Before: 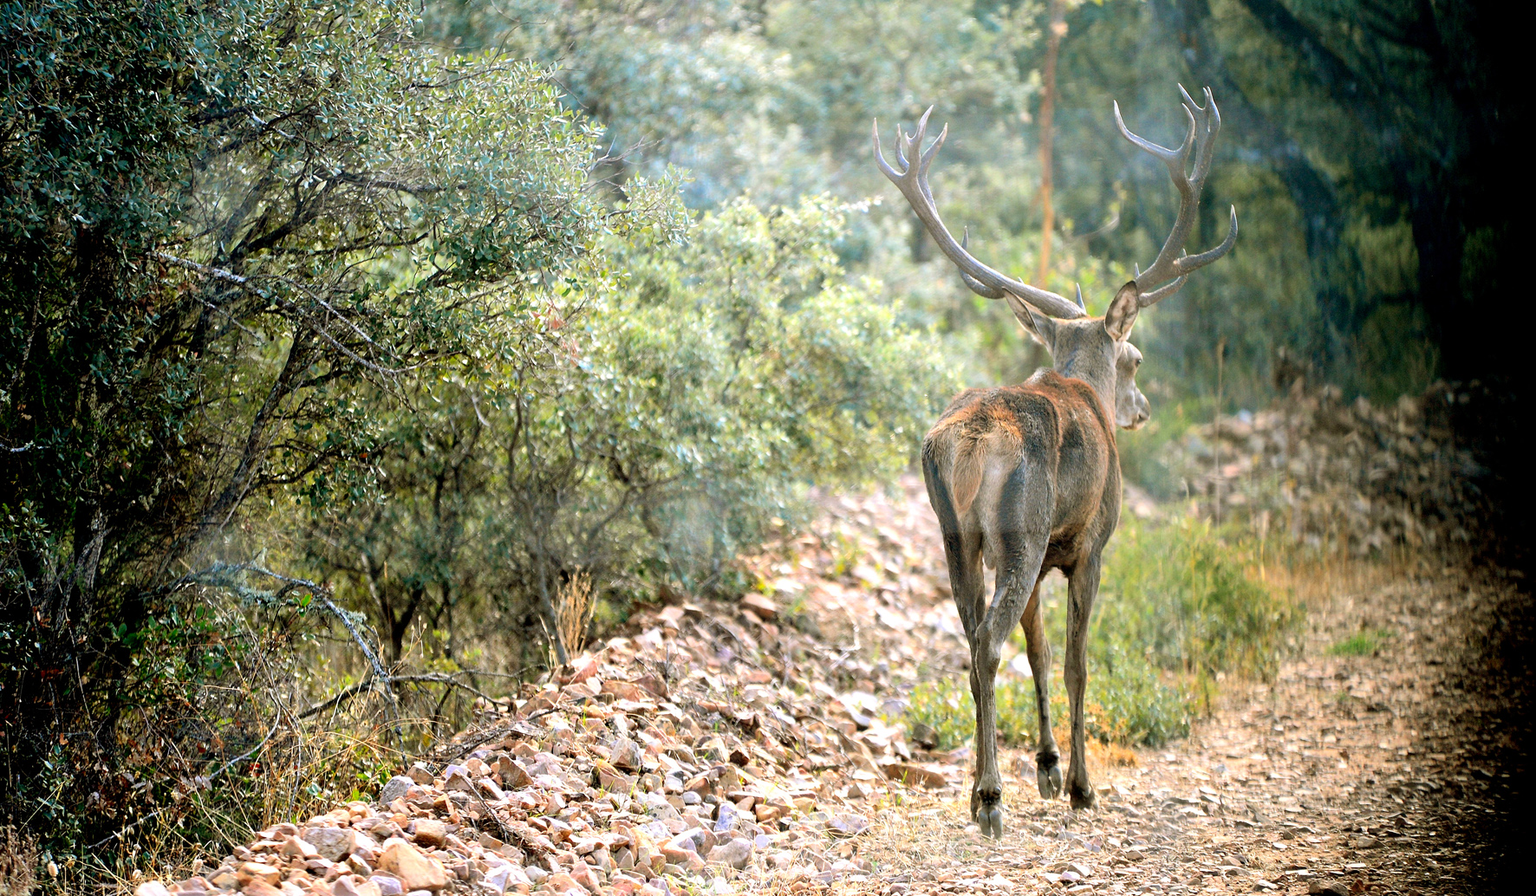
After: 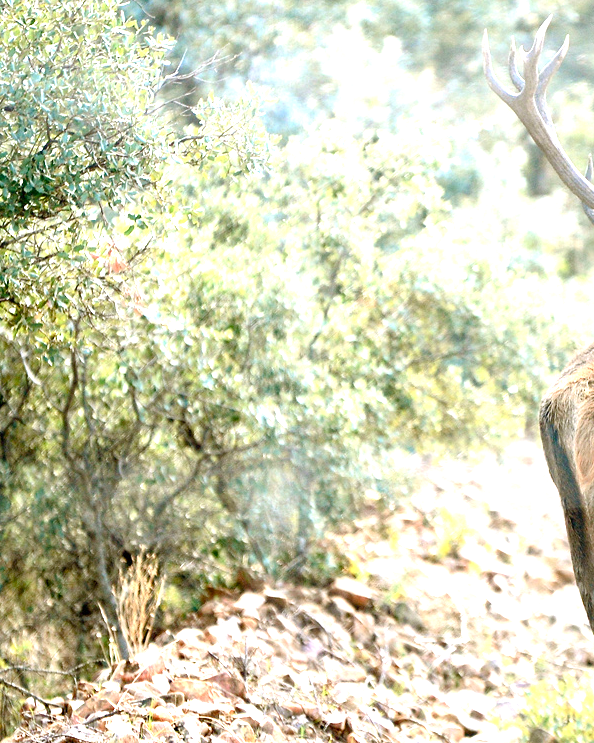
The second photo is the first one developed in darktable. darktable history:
crop and rotate: left 29.598%, top 10.378%, right 36.834%, bottom 17.683%
exposure: black level correction 0, exposure 0.953 EV, compensate exposure bias true, compensate highlight preservation false
color balance rgb: linear chroma grading › global chroma -15.77%, perceptual saturation grading › global saturation 20%, perceptual saturation grading › highlights -25.459%, perceptual saturation grading › shadows 49.656%
